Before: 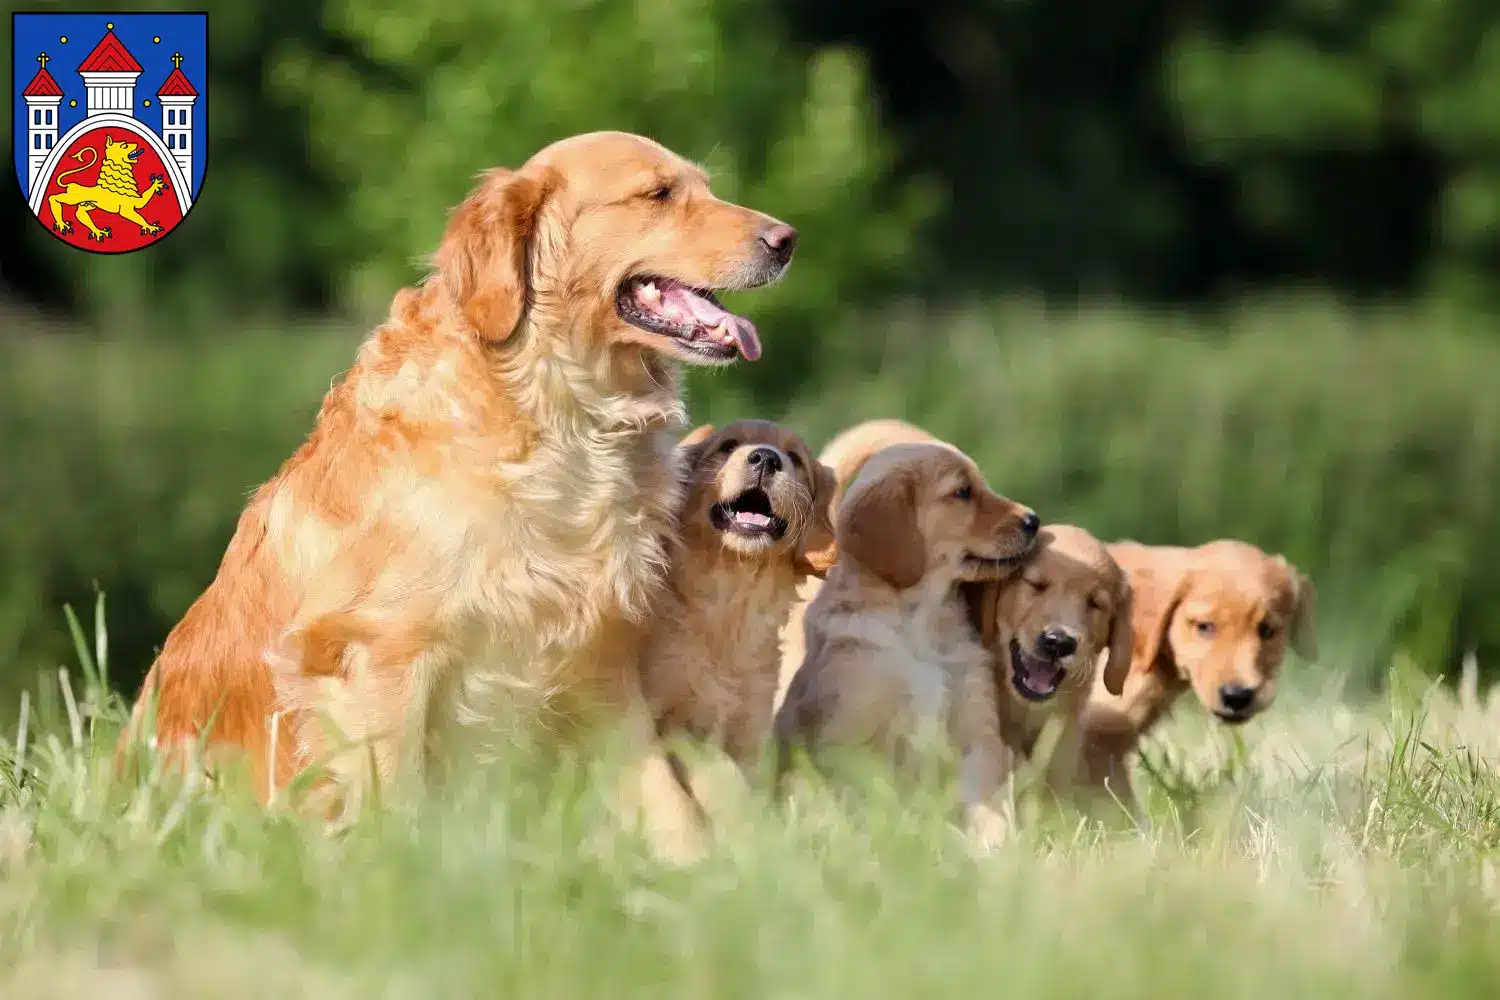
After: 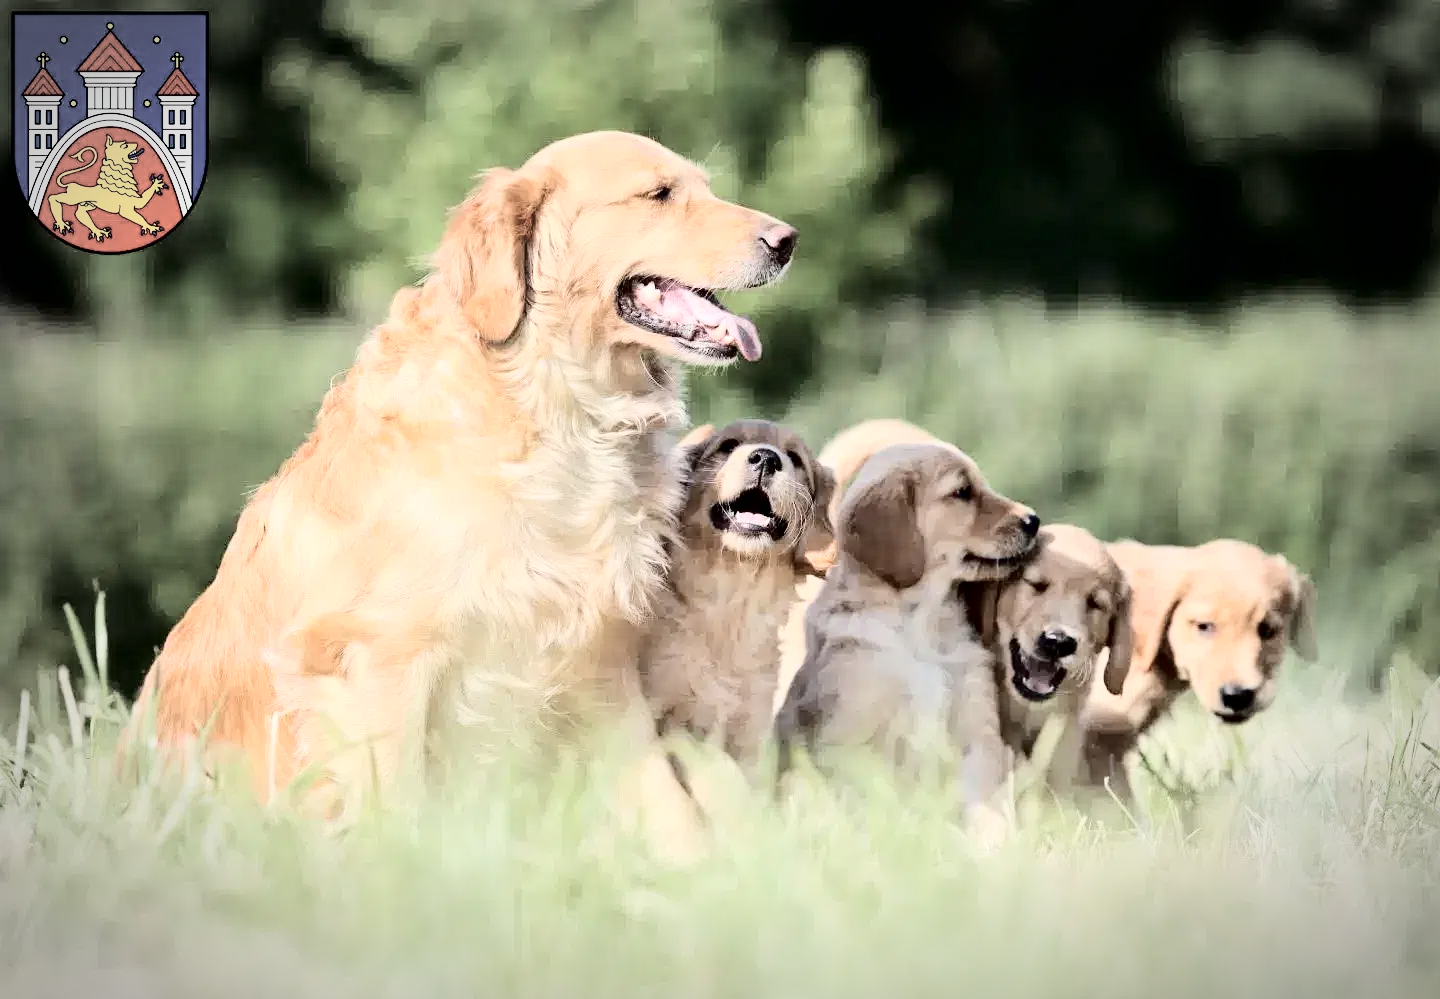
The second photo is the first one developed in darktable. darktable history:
haze removal: compatibility mode true, adaptive false
contrast brightness saturation: contrast -0.041, saturation -0.404
tone curve: curves: ch0 [(0, 0) (0.004, 0) (0.133, 0.071) (0.325, 0.456) (0.832, 0.957) (1, 1)], color space Lab, independent channels, preserve colors none
vignetting: automatic ratio true
crop: right 3.956%, bottom 0.034%
